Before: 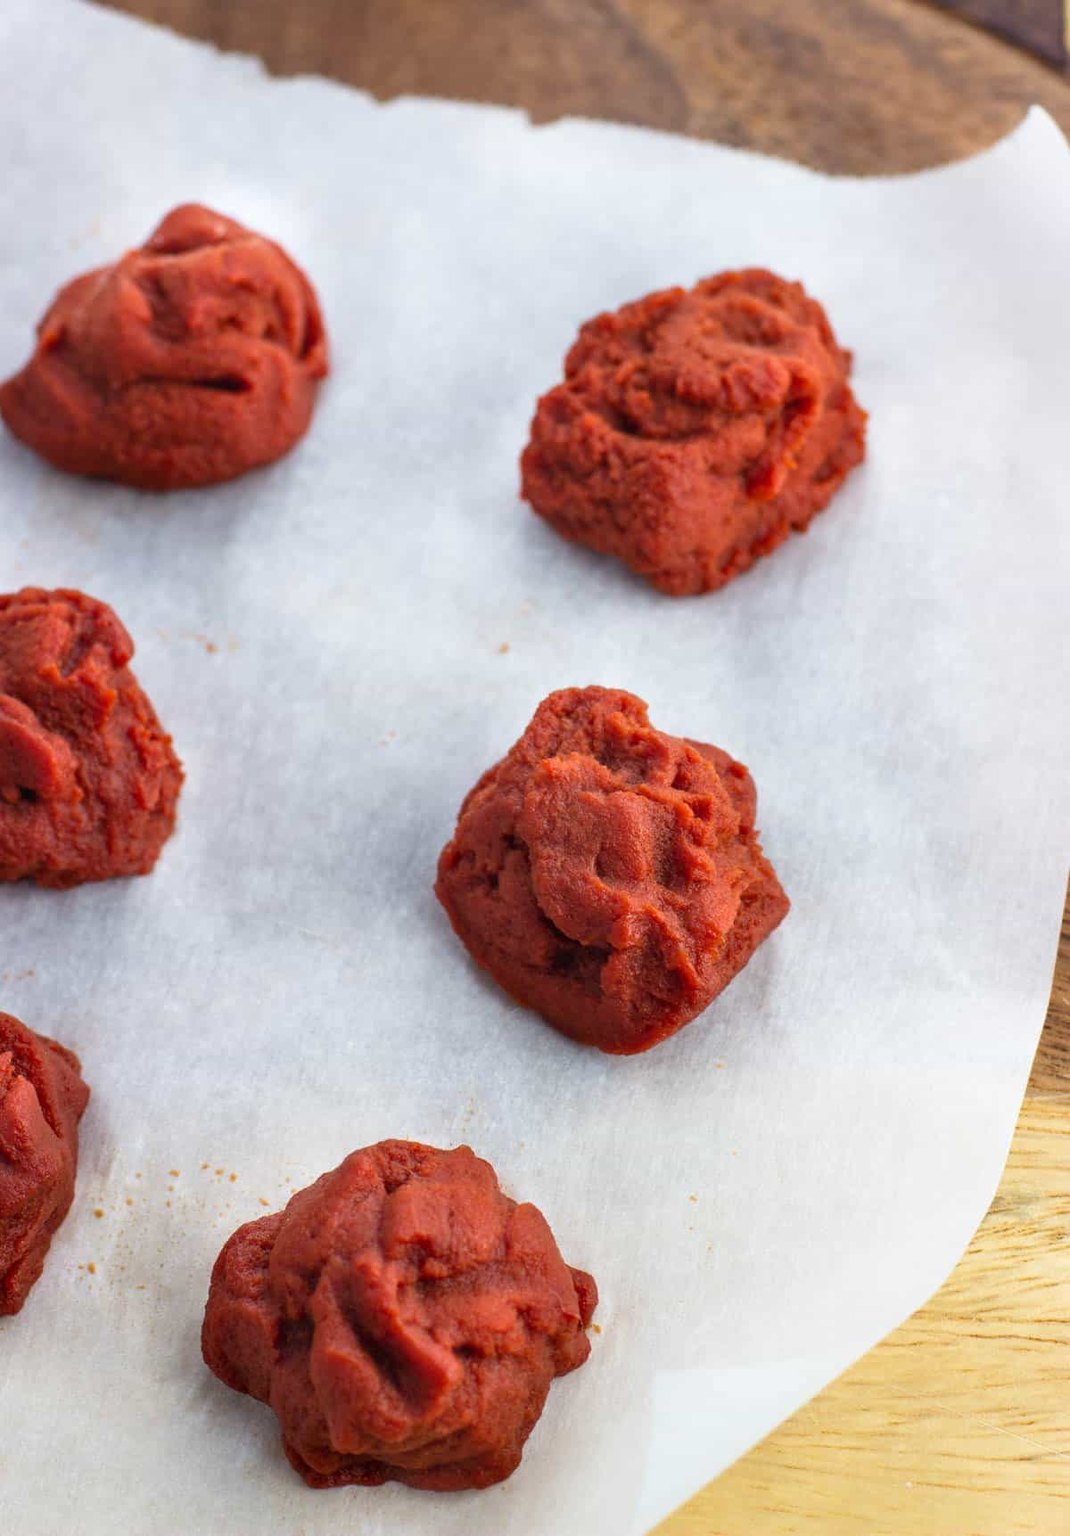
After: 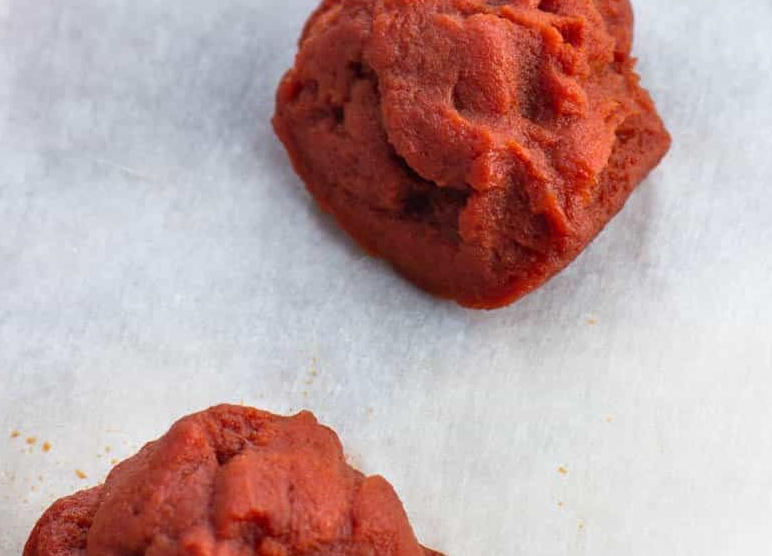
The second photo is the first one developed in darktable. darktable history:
crop: left 17.965%, top 50.777%, right 17.483%, bottom 16.937%
